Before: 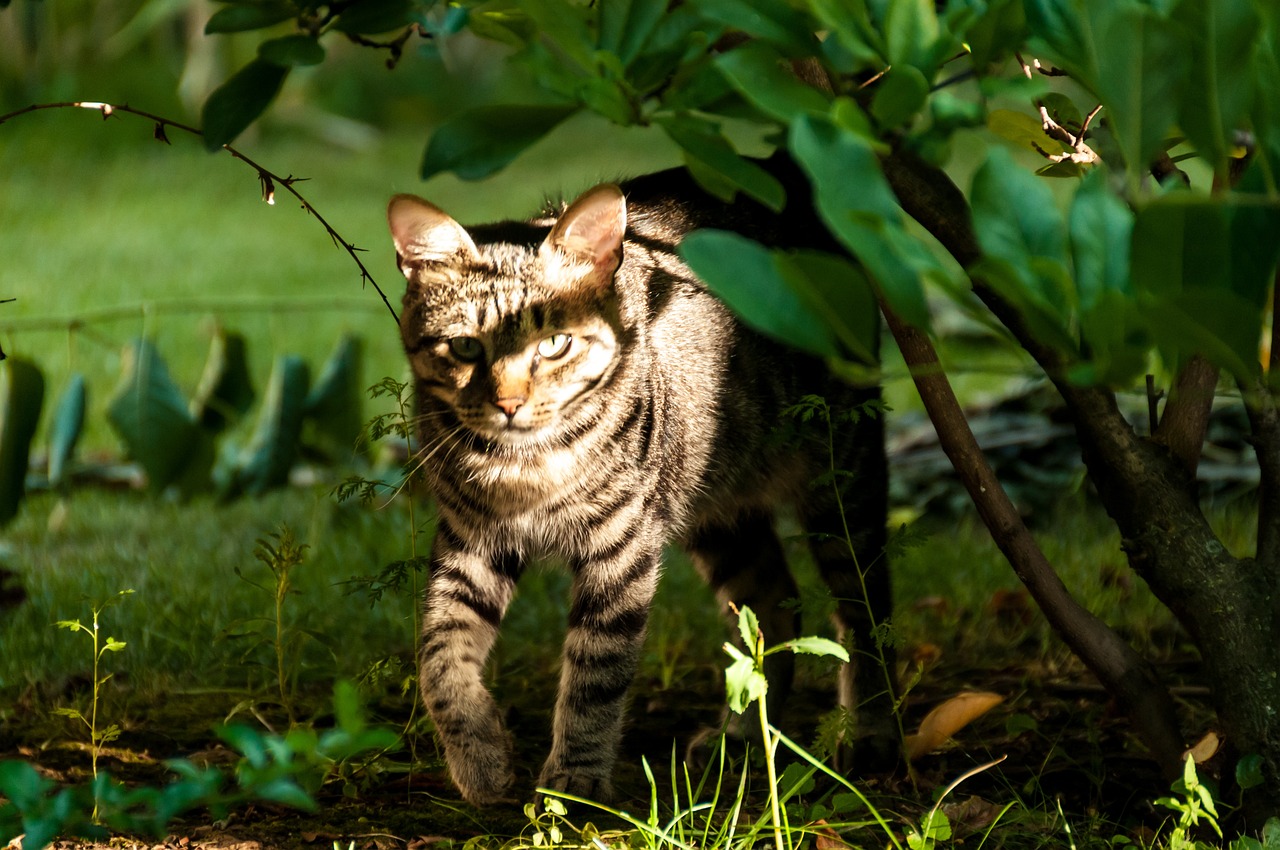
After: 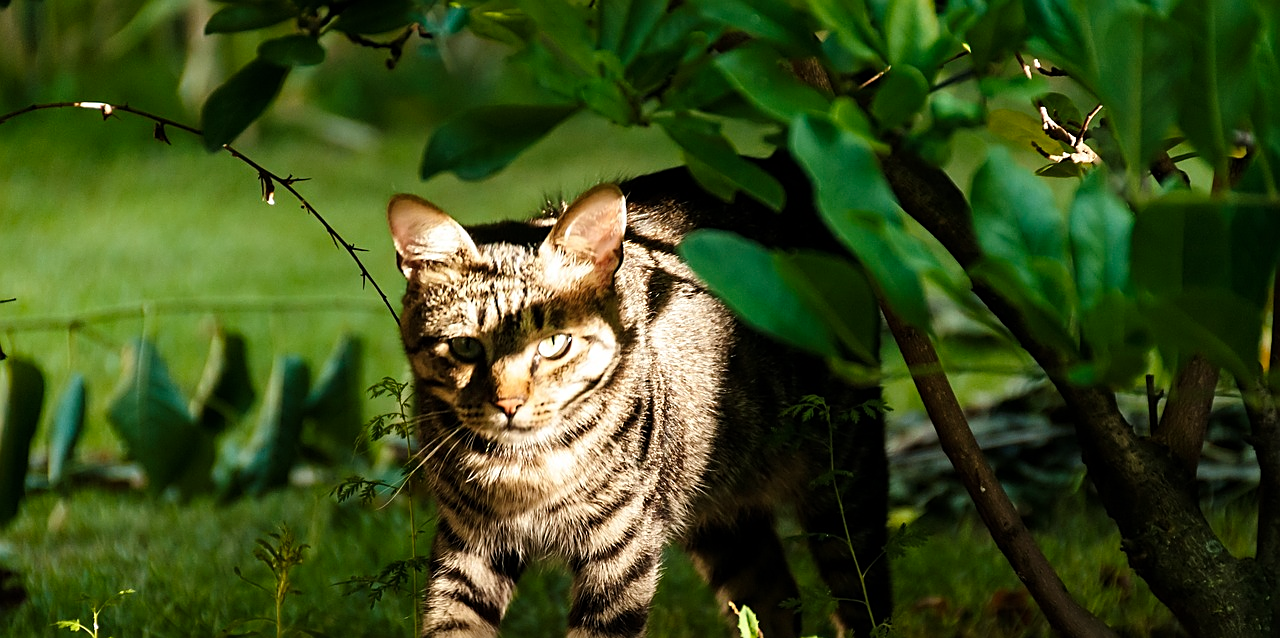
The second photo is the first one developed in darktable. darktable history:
tone curve: curves: ch0 [(0, 0) (0.08, 0.056) (0.4, 0.4) (0.6, 0.612) (0.92, 0.924) (1, 1)], preserve colors none
crop: bottom 24.897%
sharpen: on, module defaults
